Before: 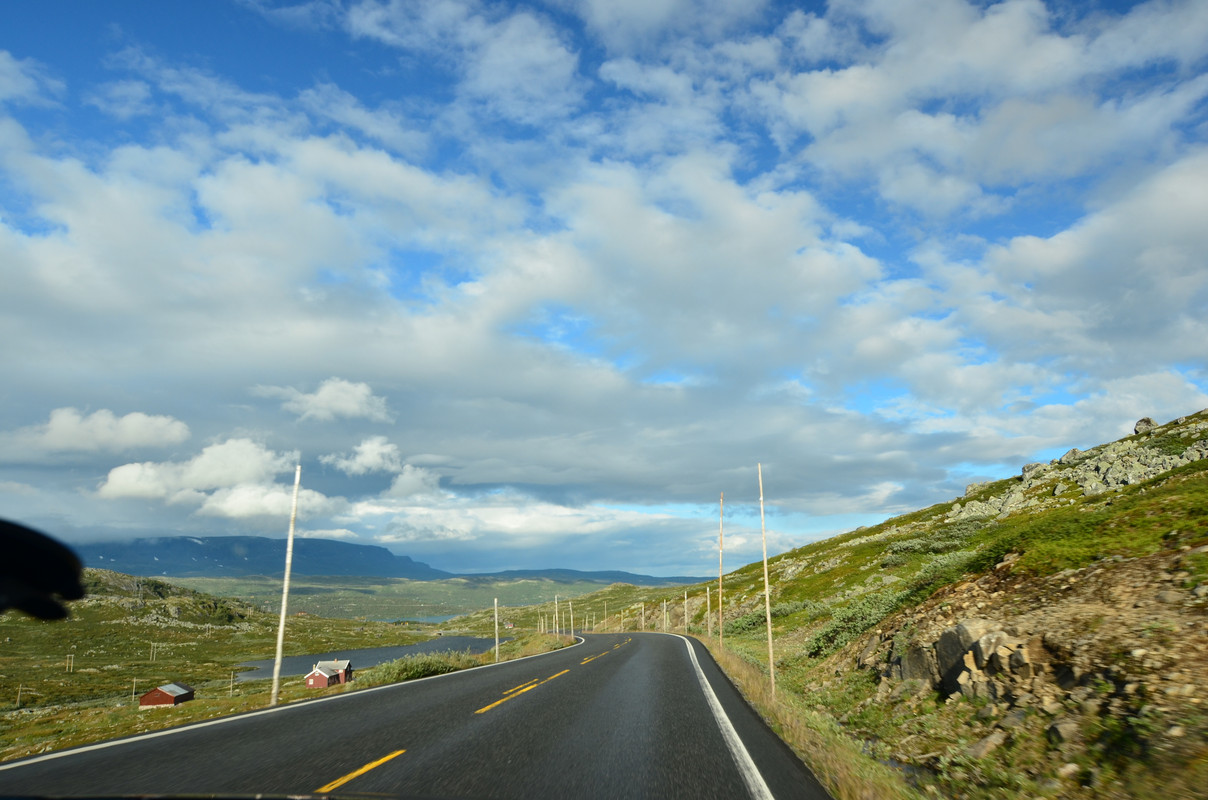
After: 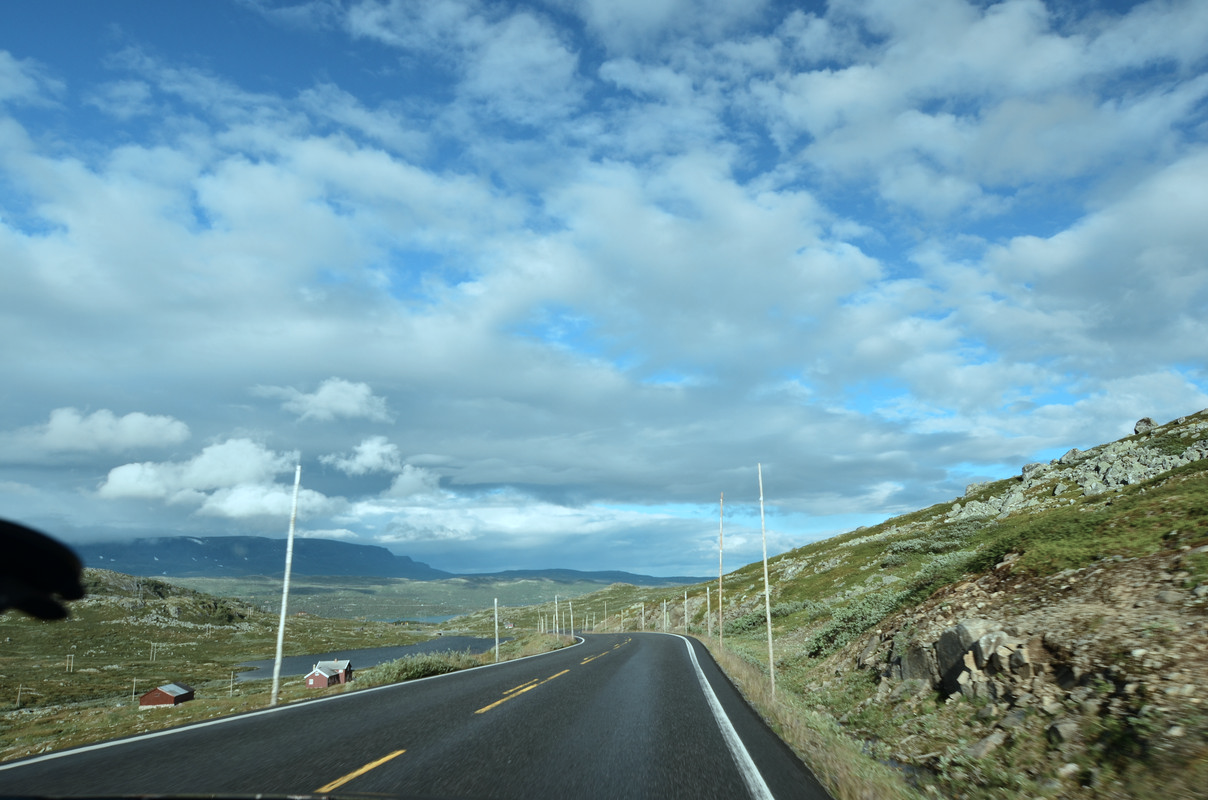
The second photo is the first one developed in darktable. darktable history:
color correction: highlights a* -12.92, highlights b* -17.93, saturation 0.703
